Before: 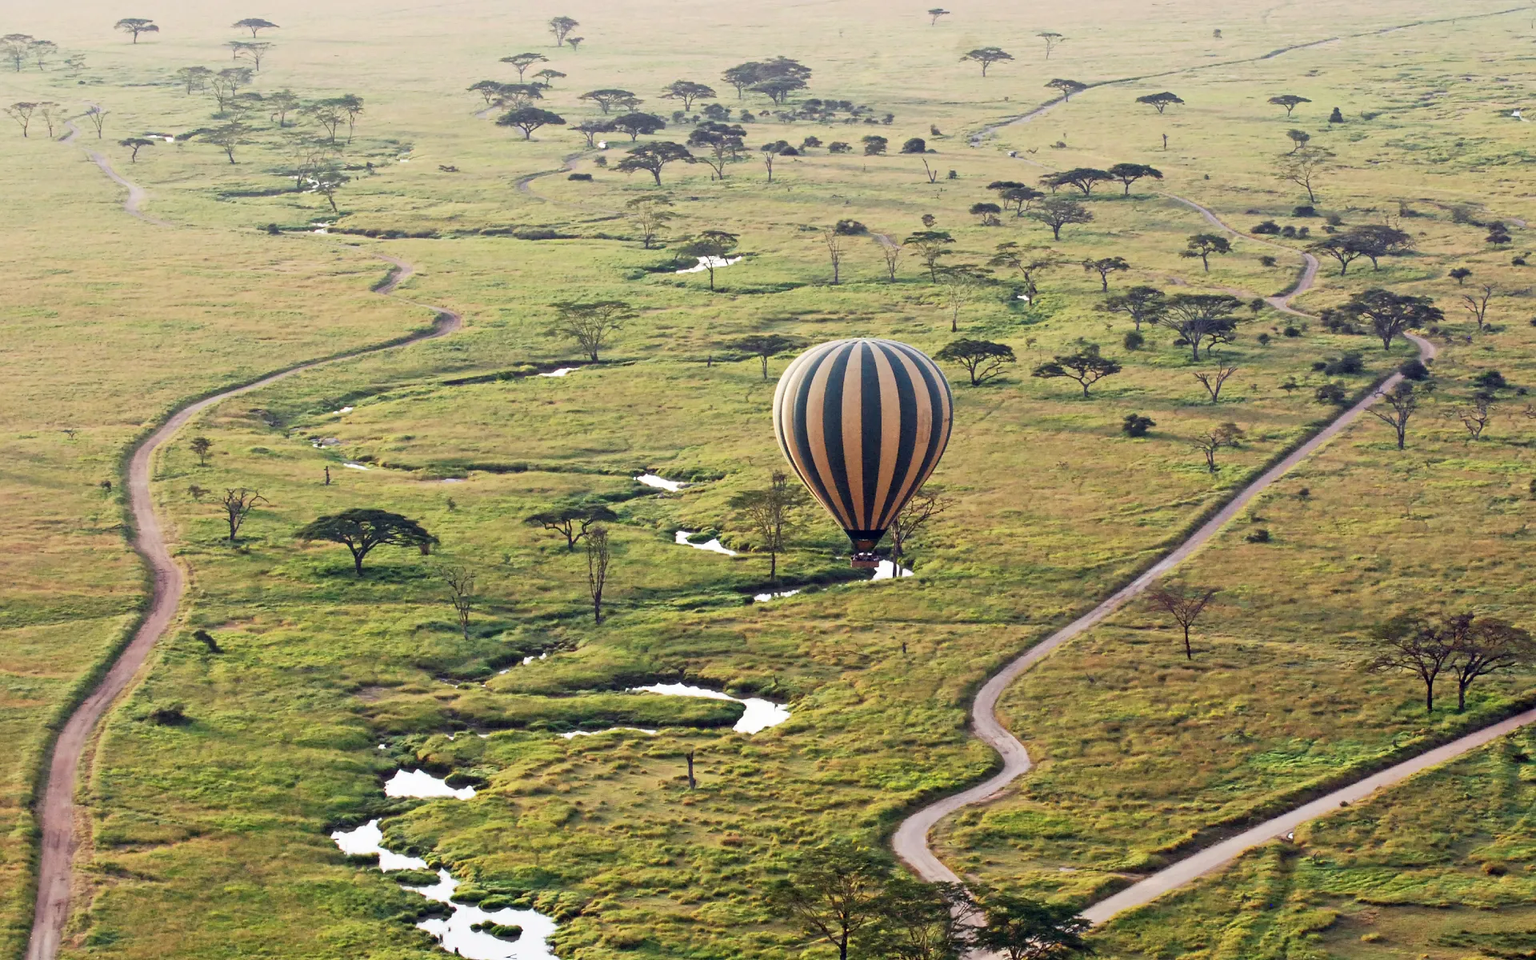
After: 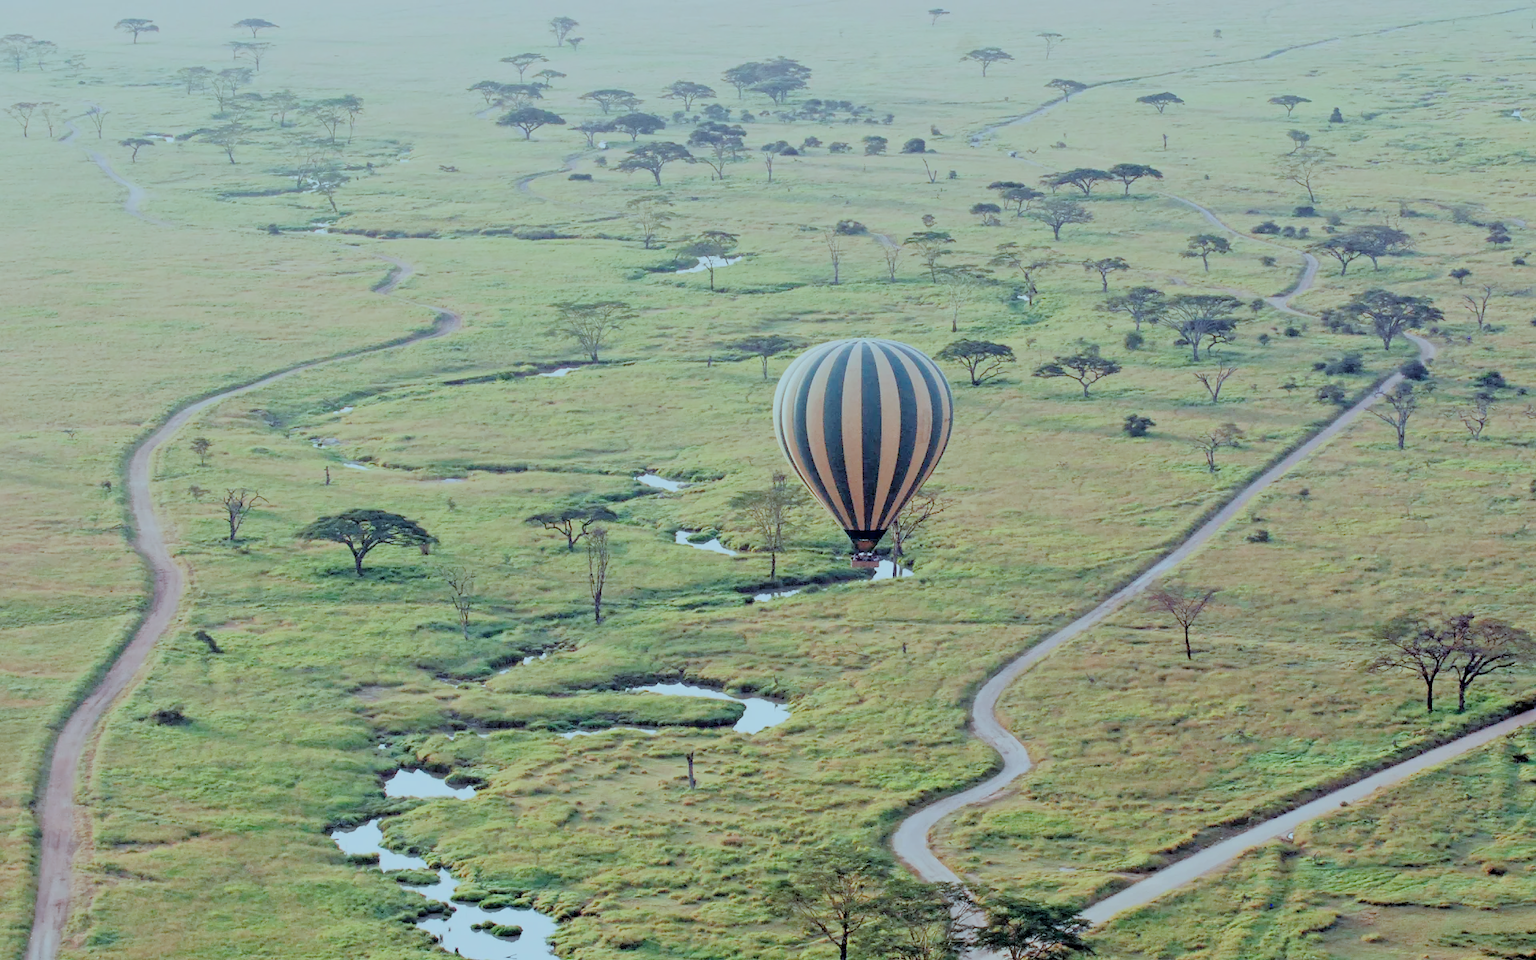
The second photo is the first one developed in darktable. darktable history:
filmic rgb: black relative exposure -4.46 EV, white relative exposure 6.61 EV, threshold 2.97 EV, hardness 1.88, contrast 0.504, enable highlight reconstruction true
exposure: exposure 1.067 EV, compensate highlight preservation false
color correction: highlights a* -12.04, highlights b* -15.21
